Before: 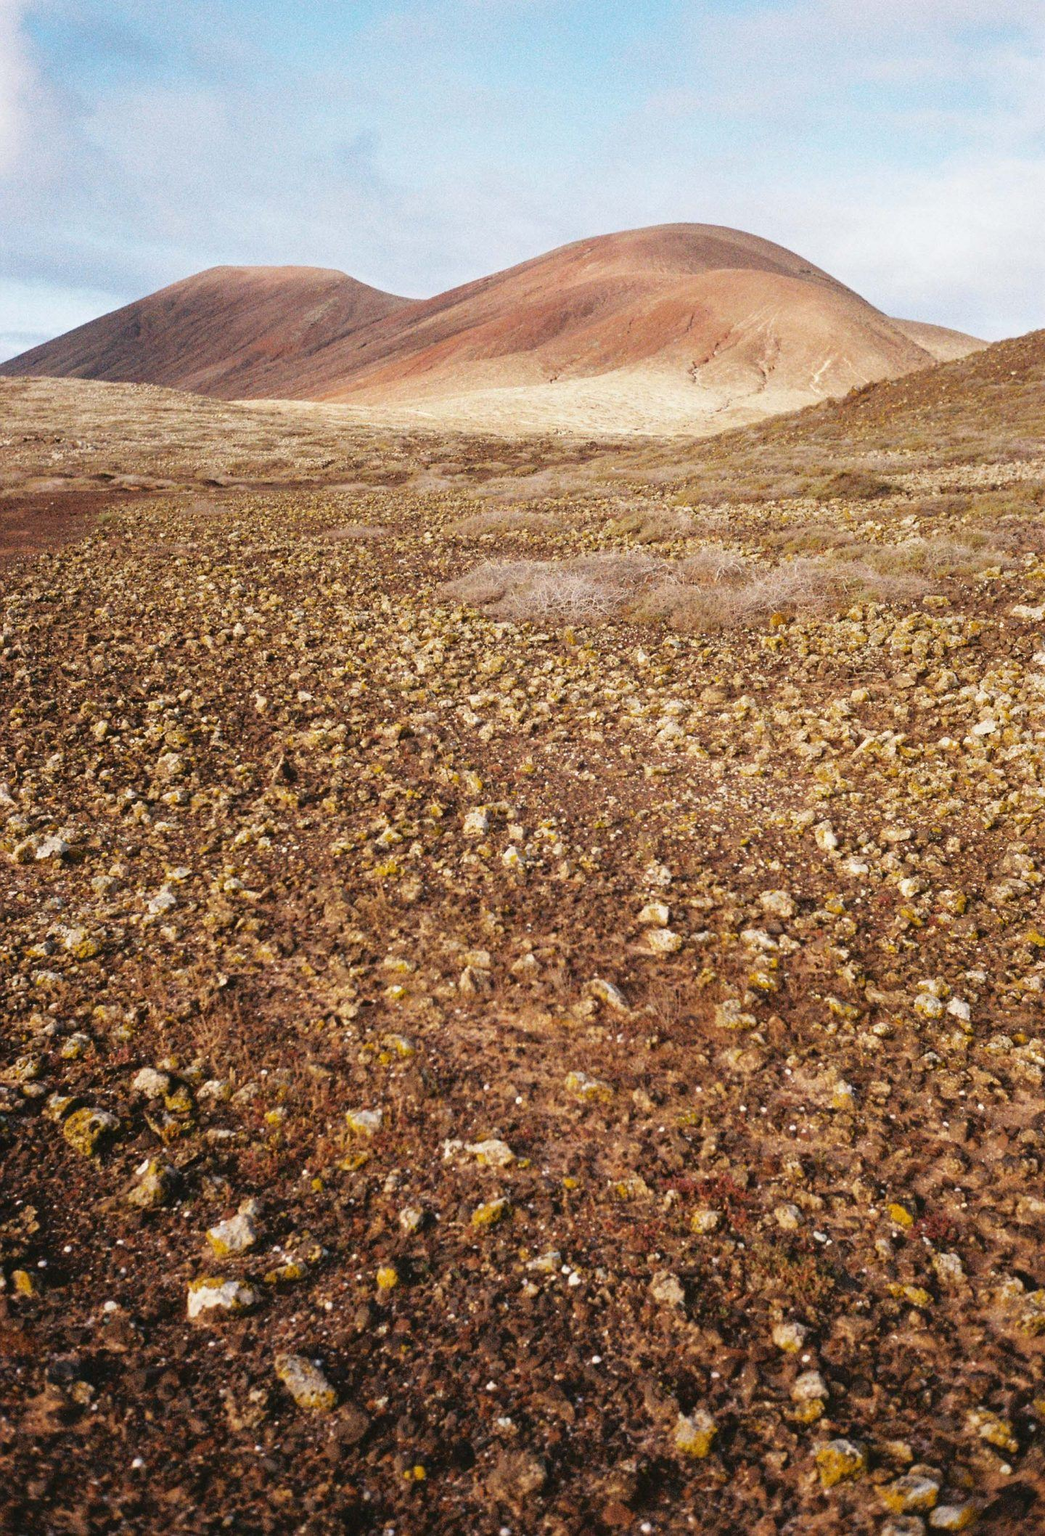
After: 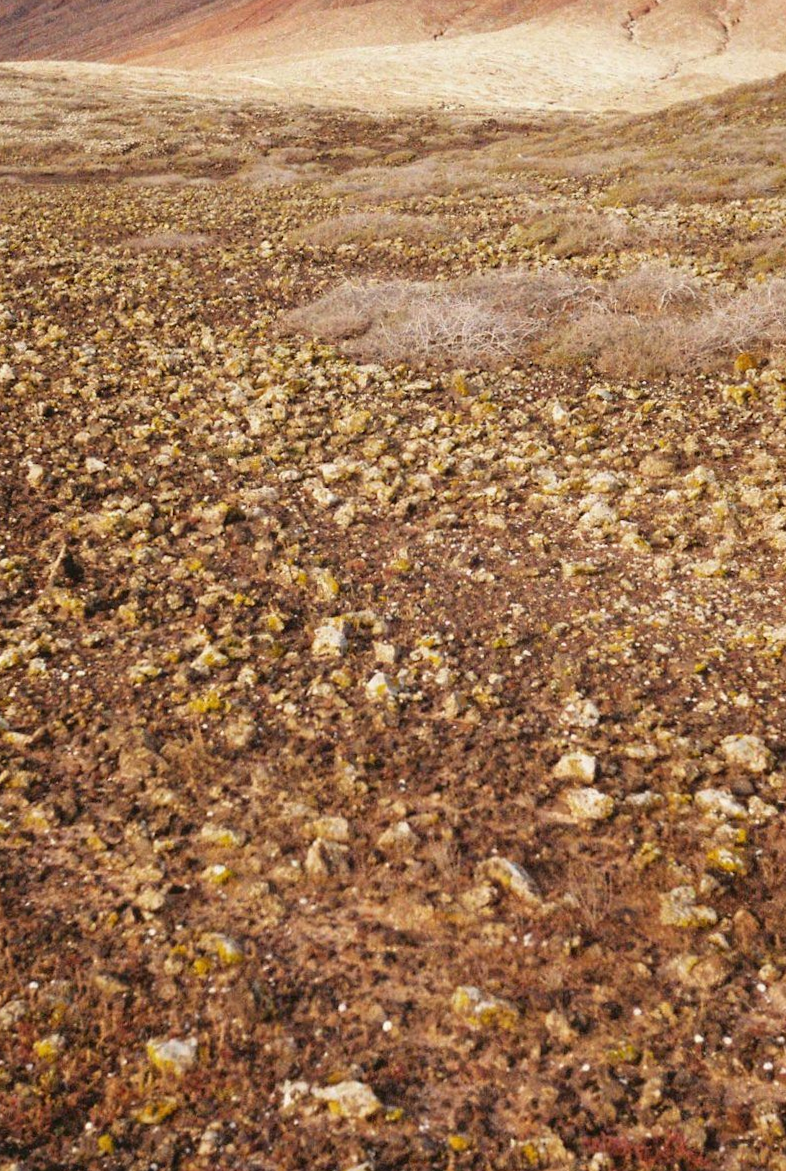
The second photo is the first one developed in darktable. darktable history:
crop and rotate: left 22.13%, top 22.054%, right 22.026%, bottom 22.102%
rotate and perspective: rotation 0.226°, lens shift (vertical) -0.042, crop left 0.023, crop right 0.982, crop top 0.006, crop bottom 0.994
